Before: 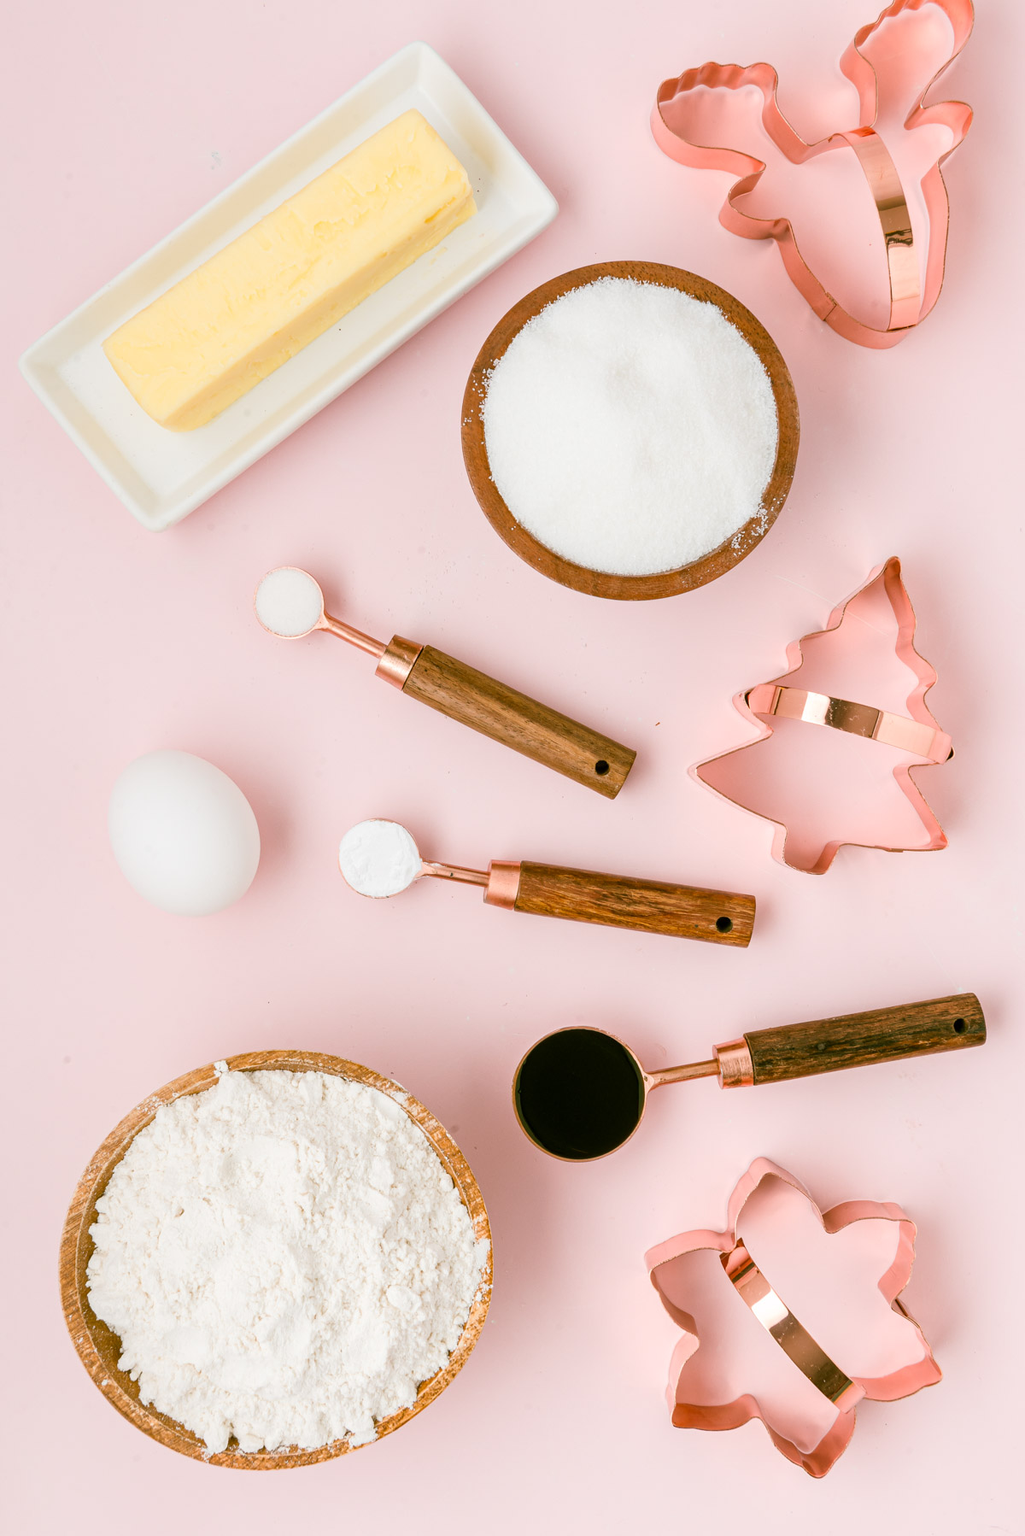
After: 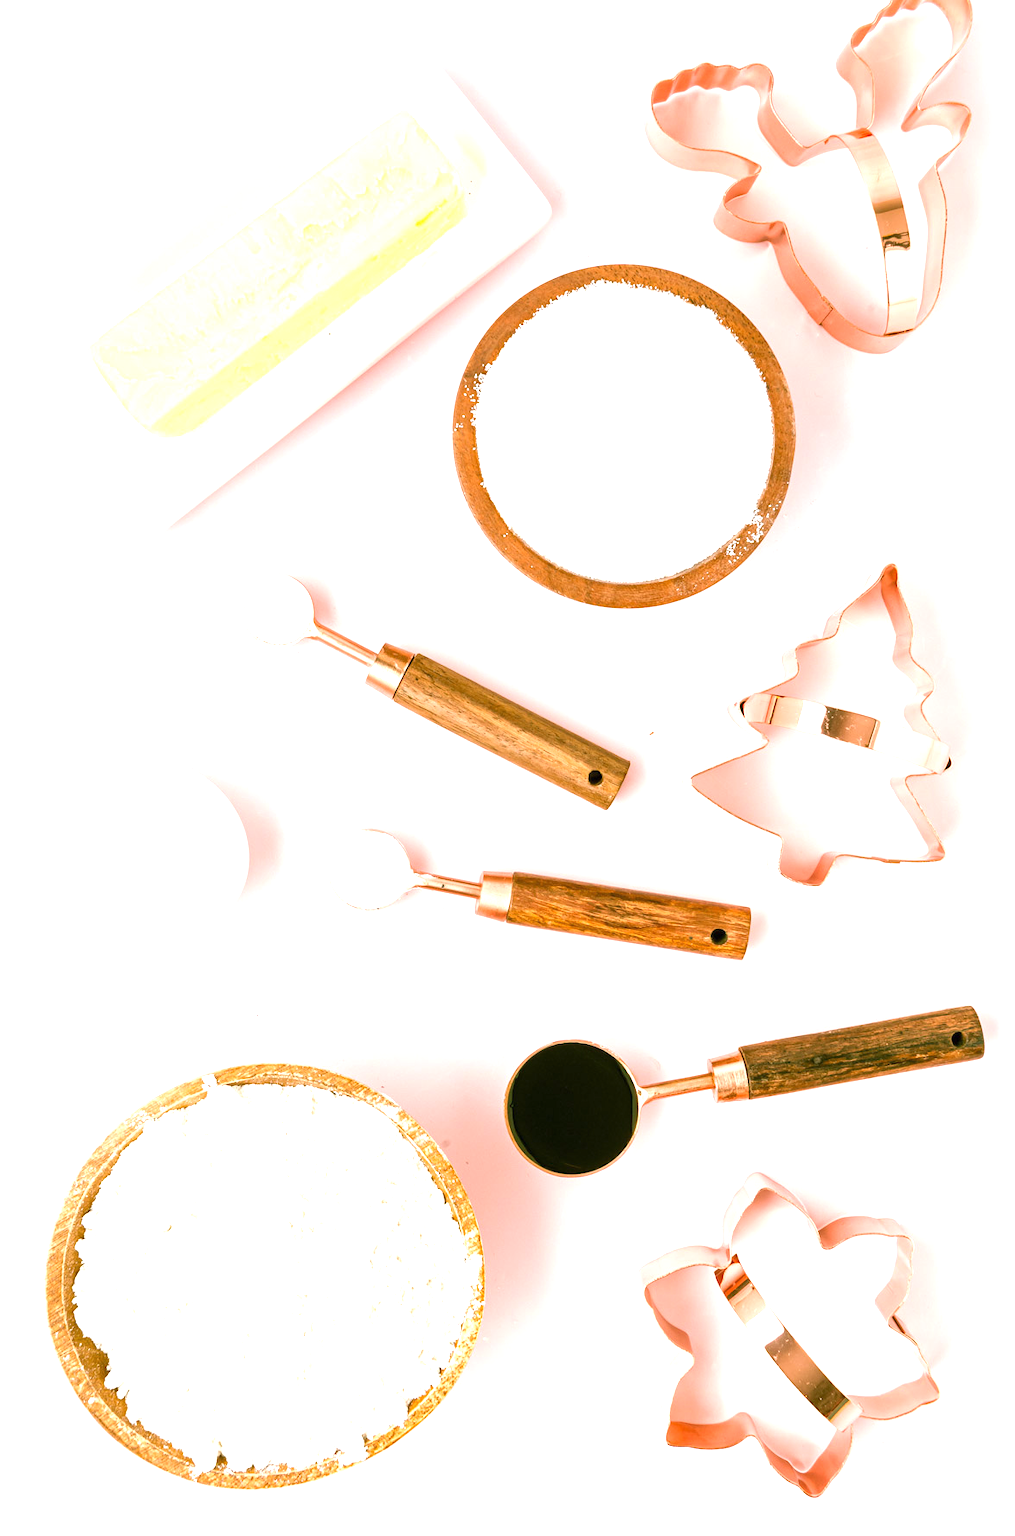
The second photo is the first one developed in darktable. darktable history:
tone equalizer: on, module defaults
exposure: black level correction 0, exposure 1.103 EV, compensate exposure bias true, compensate highlight preservation false
crop and rotate: left 1.469%, right 0.716%, bottom 1.251%
